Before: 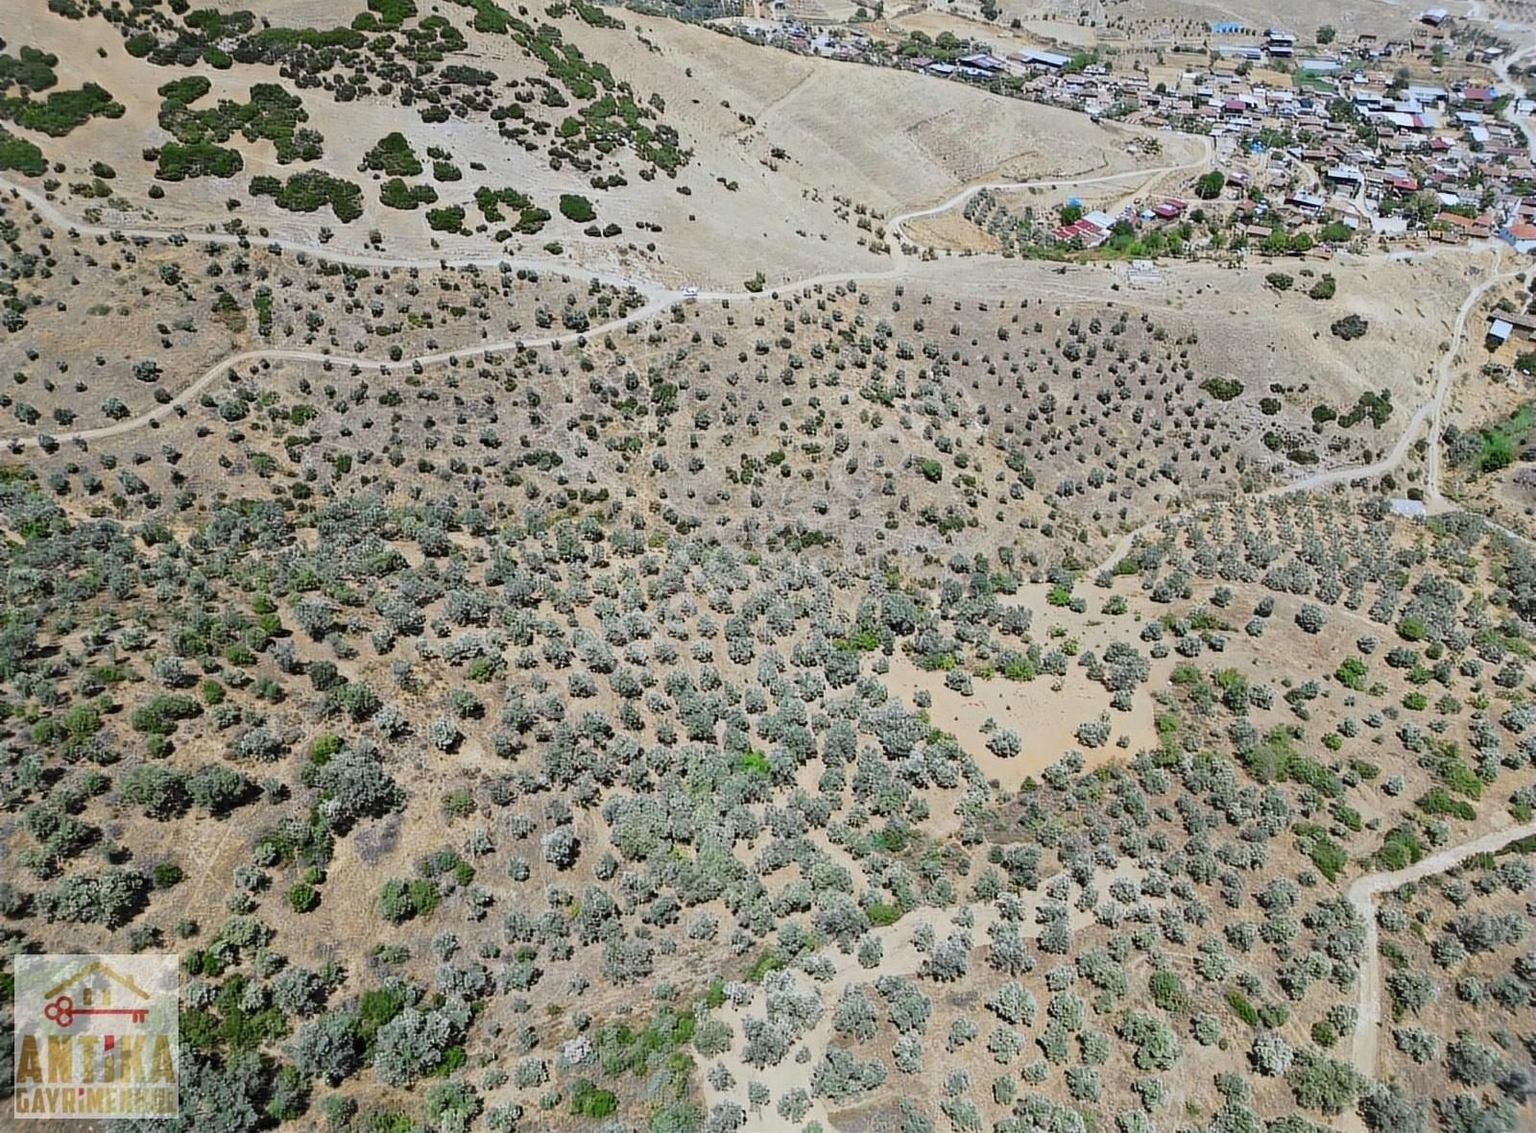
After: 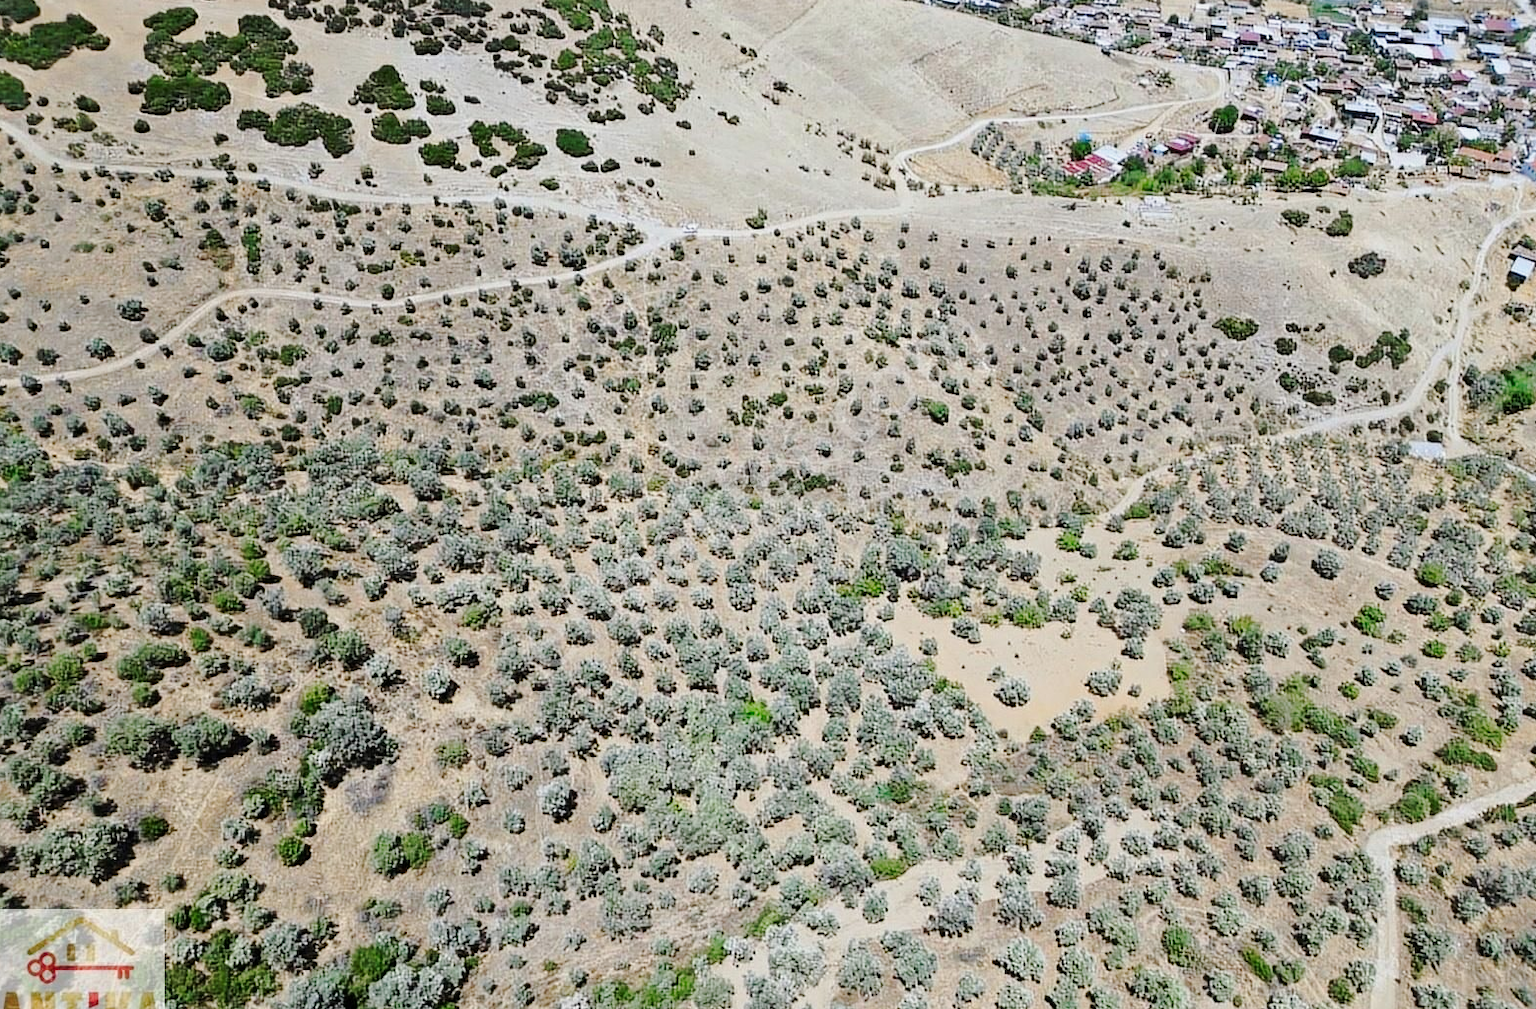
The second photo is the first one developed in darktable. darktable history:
tone curve: curves: ch0 [(0, 0) (0.035, 0.017) (0.131, 0.108) (0.279, 0.279) (0.476, 0.554) (0.617, 0.693) (0.704, 0.77) (0.801, 0.854) (0.895, 0.927) (1, 0.976)]; ch1 [(0, 0) (0.318, 0.278) (0.444, 0.427) (0.493, 0.488) (0.504, 0.497) (0.537, 0.538) (0.594, 0.616) (0.746, 0.764) (1, 1)]; ch2 [(0, 0) (0.316, 0.292) (0.381, 0.37) (0.423, 0.448) (0.476, 0.482) (0.502, 0.495) (0.529, 0.547) (0.583, 0.608) (0.639, 0.657) (0.7, 0.7) (0.861, 0.808) (1, 0.951)], preserve colors none
crop: left 1.23%, top 6.12%, right 1.385%, bottom 7.086%
